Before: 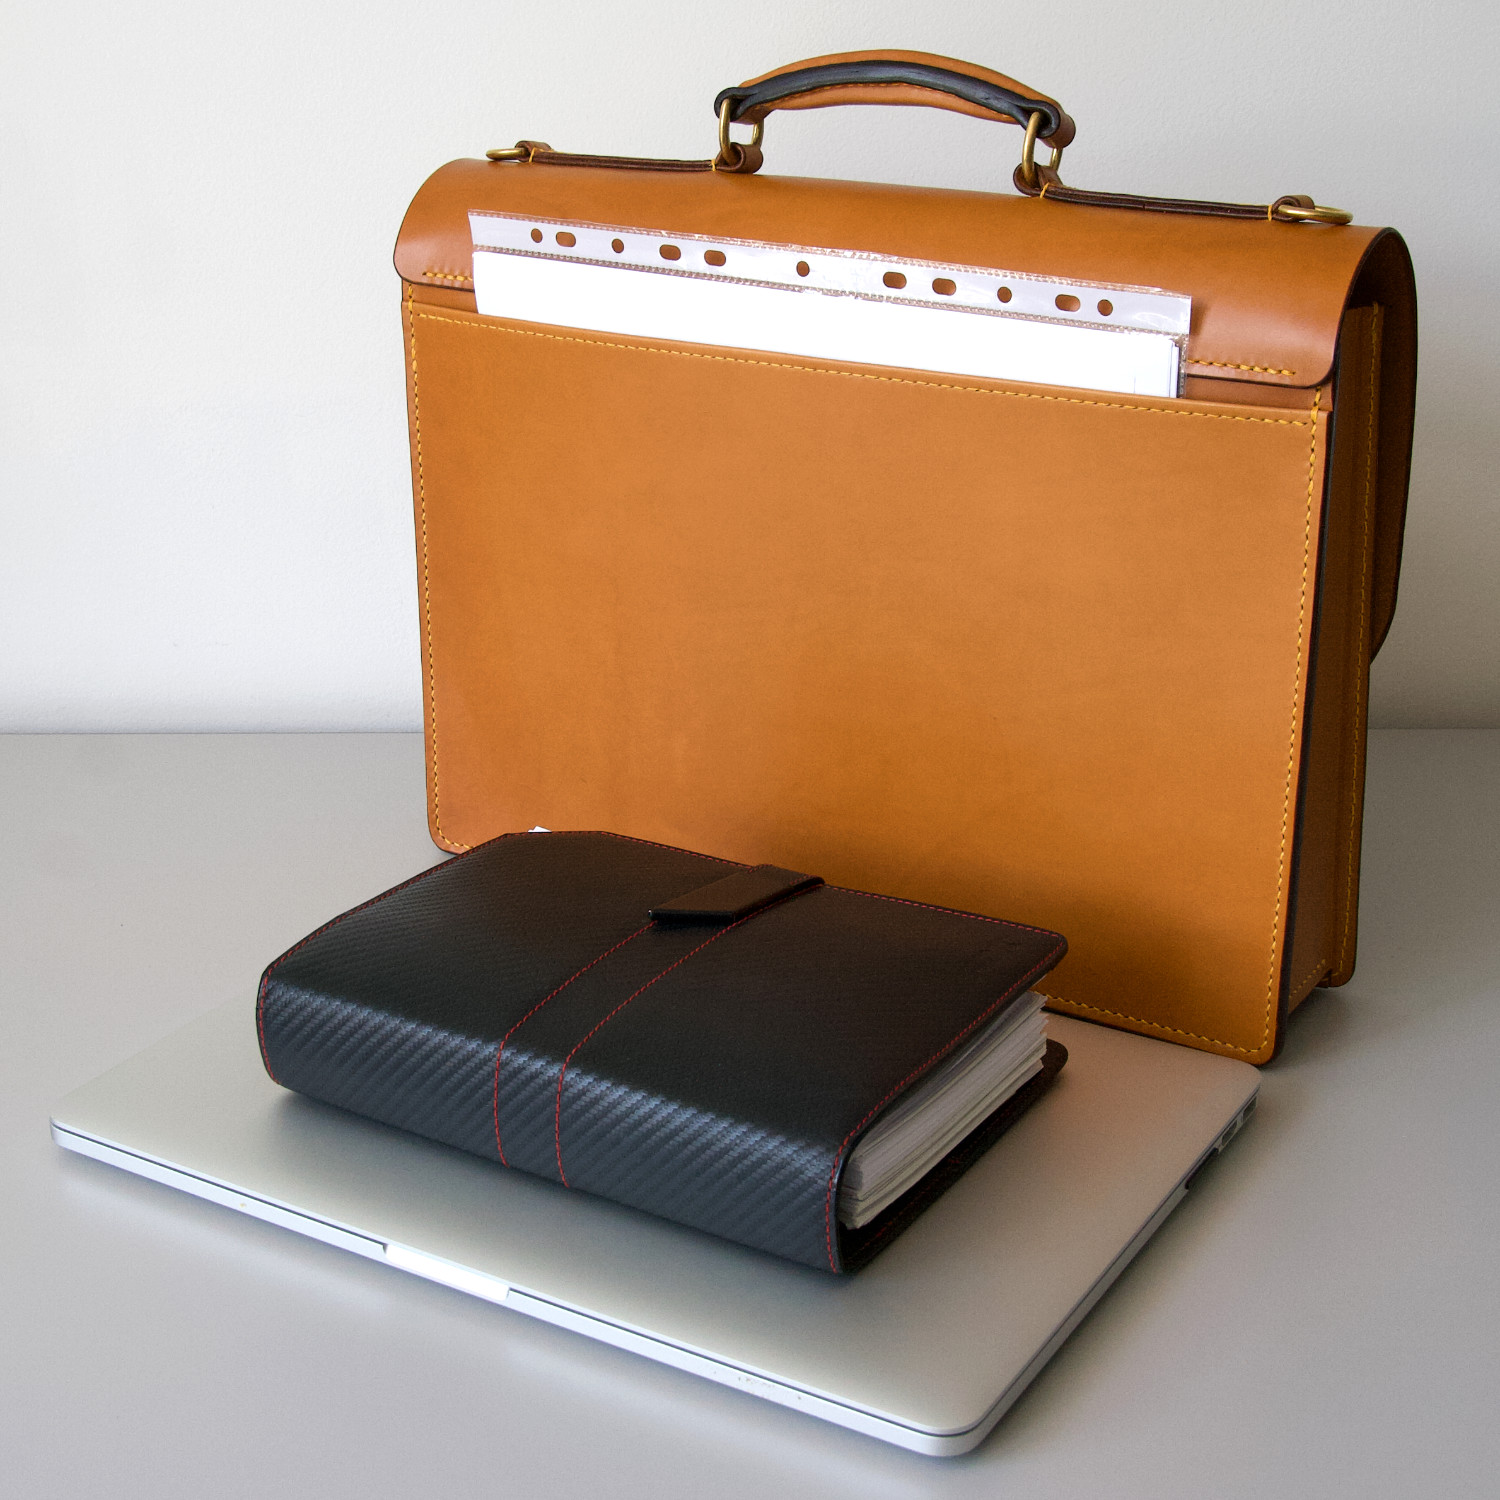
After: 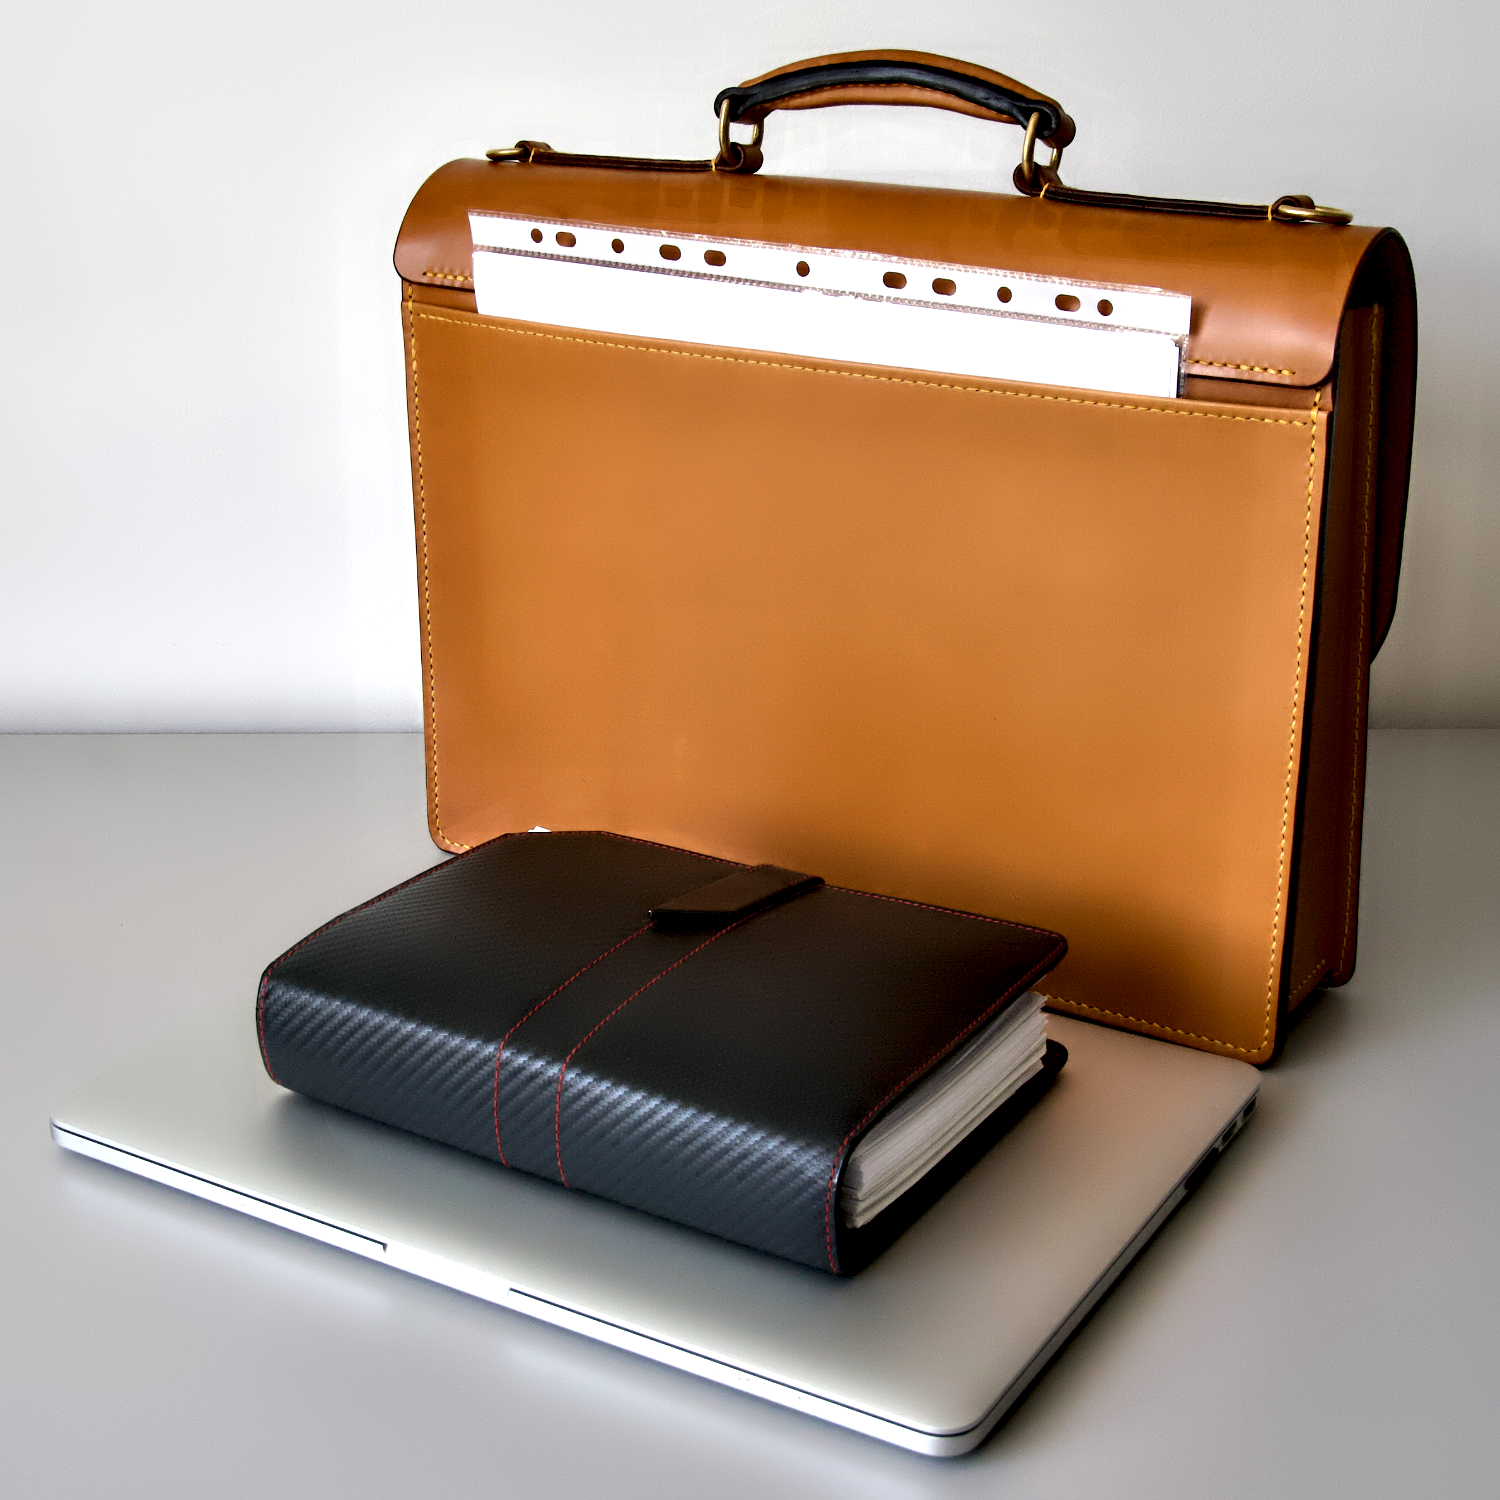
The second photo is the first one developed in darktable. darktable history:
exposure: compensate exposure bias true, compensate highlight preservation false
contrast equalizer: octaves 7, y [[0.783, 0.666, 0.575, 0.77, 0.556, 0.501], [0.5 ×6], [0.5 ×6], [0, 0.02, 0.272, 0.399, 0.062, 0], [0 ×6]]
